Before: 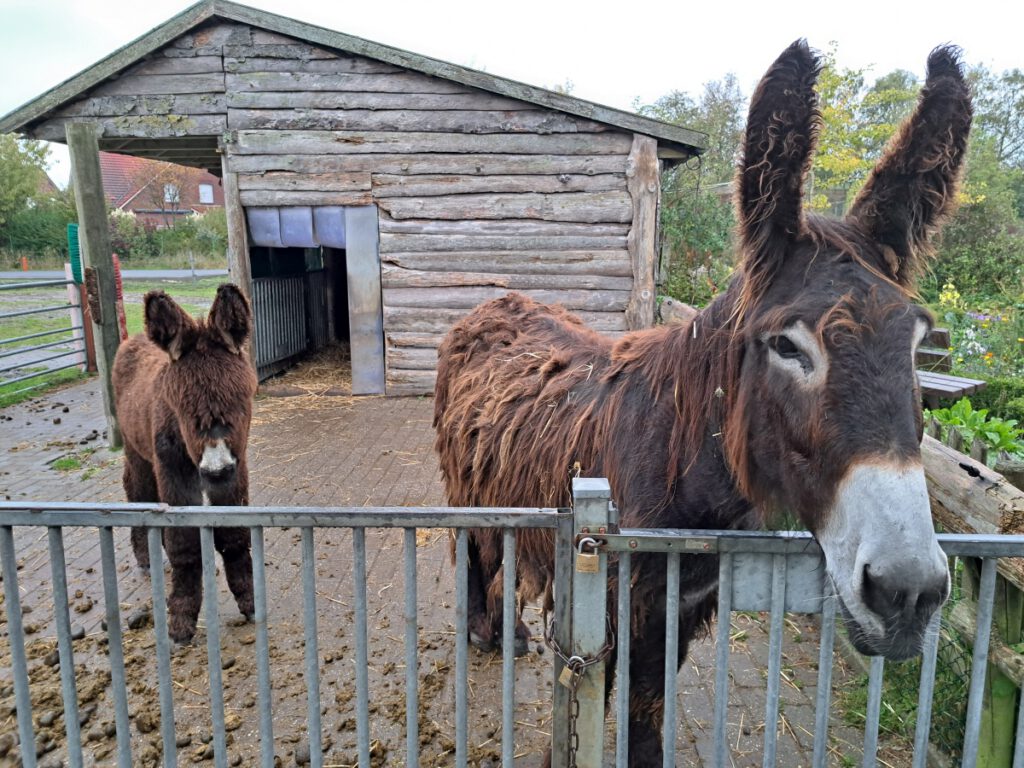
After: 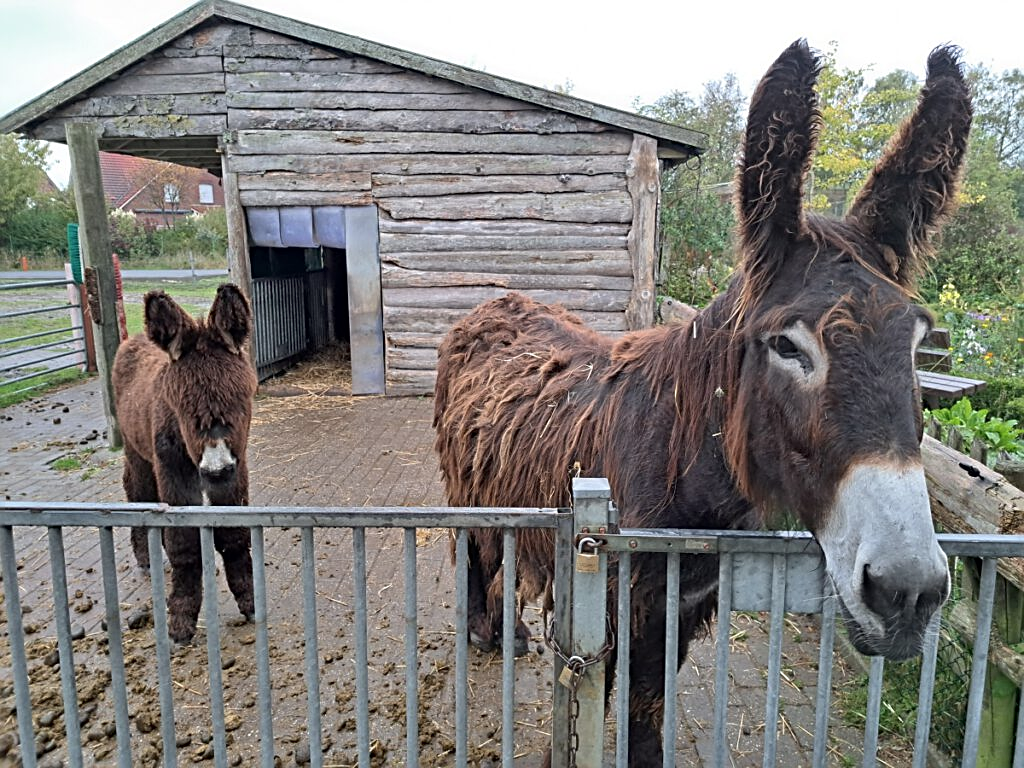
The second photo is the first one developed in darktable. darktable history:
sharpen: on, module defaults
contrast brightness saturation: saturation -0.082
